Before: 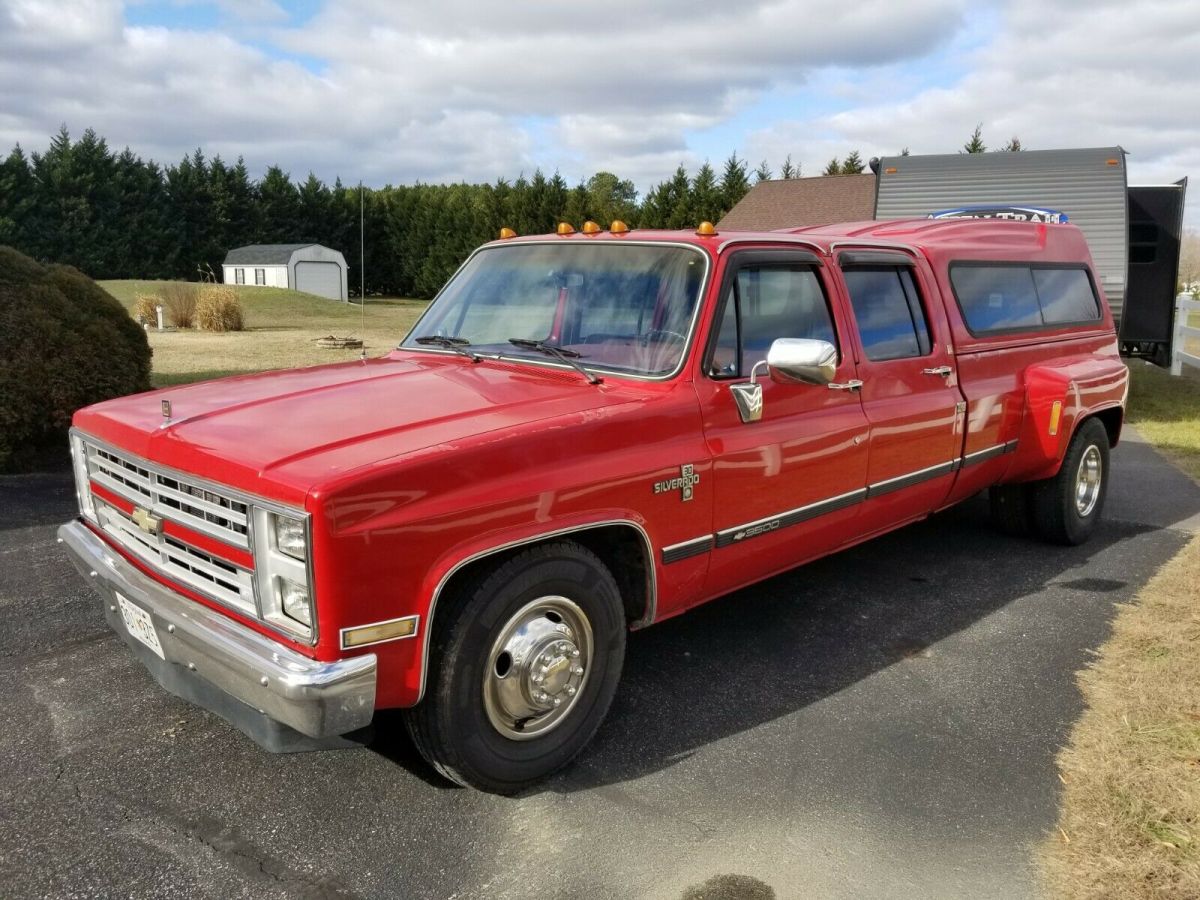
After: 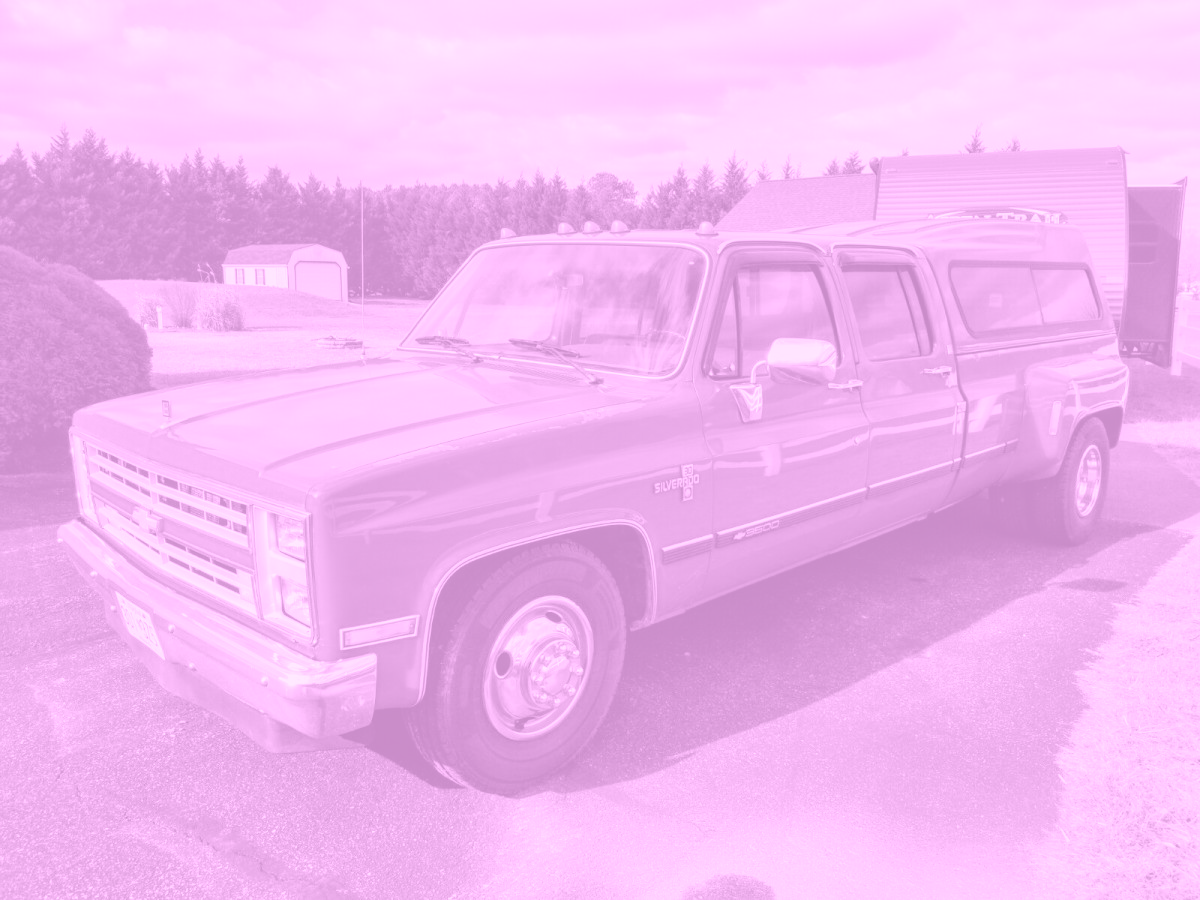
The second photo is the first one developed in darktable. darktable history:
local contrast: detail 130%
colorize: hue 331.2°, saturation 69%, source mix 30.28%, lightness 69.02%, version 1
